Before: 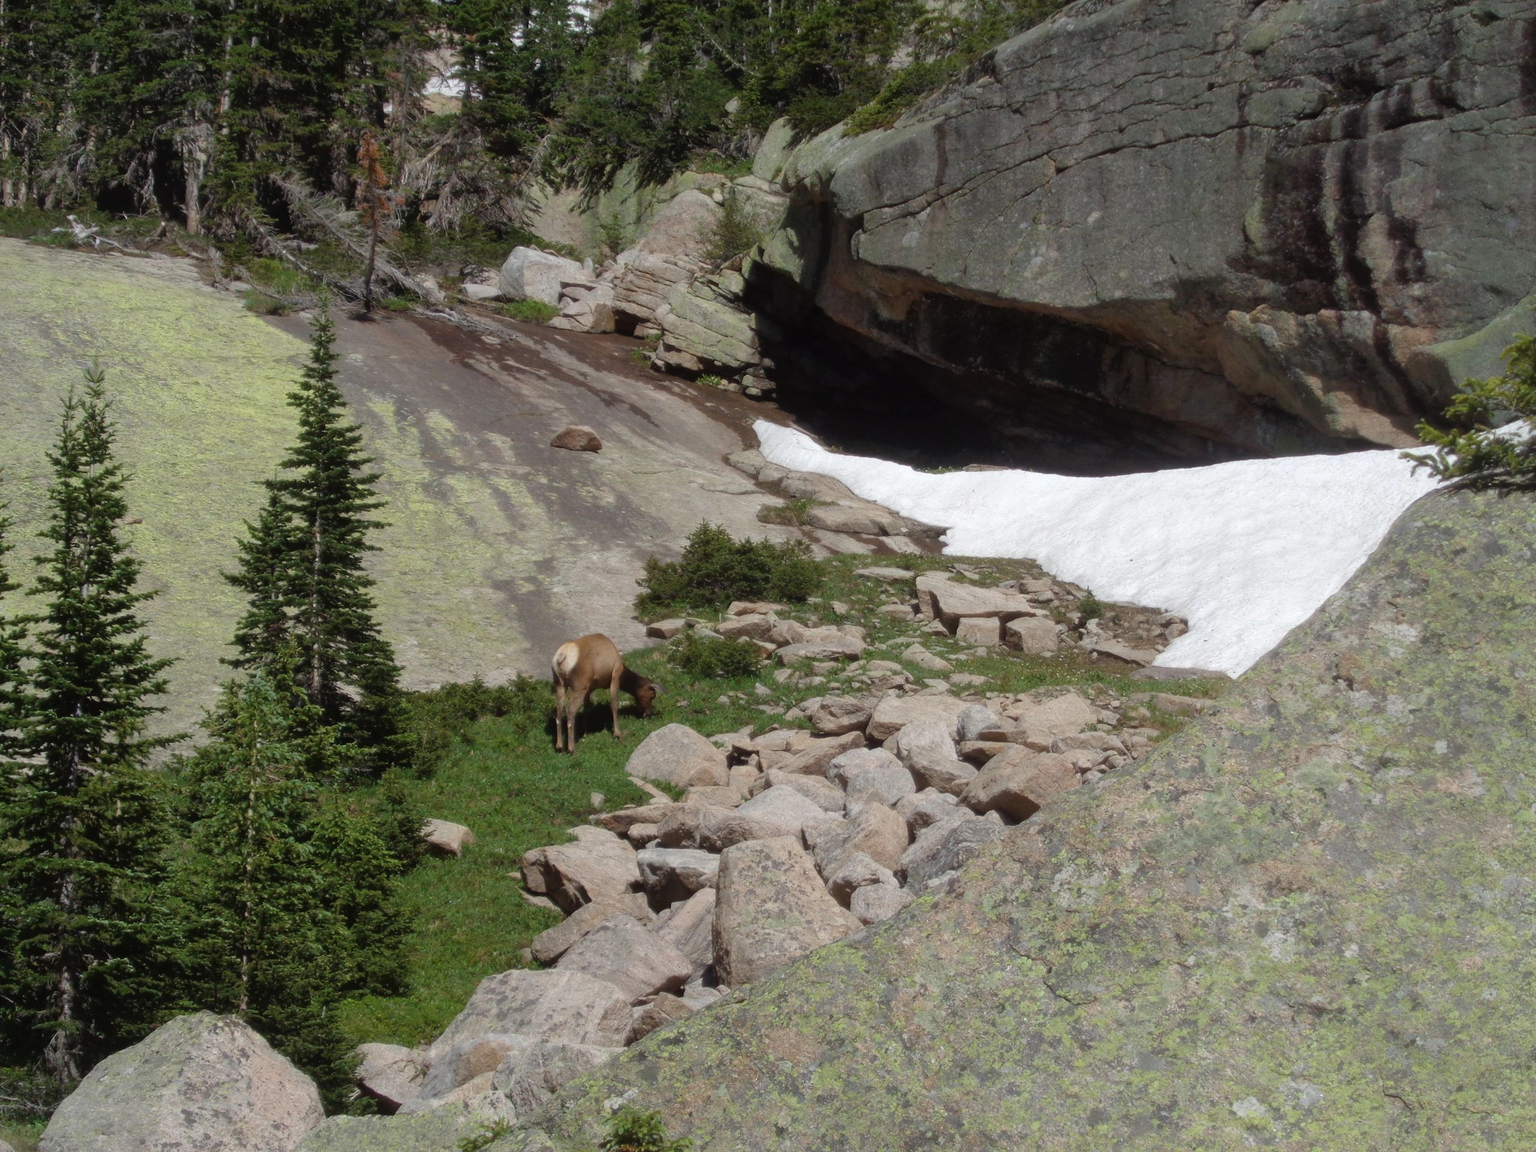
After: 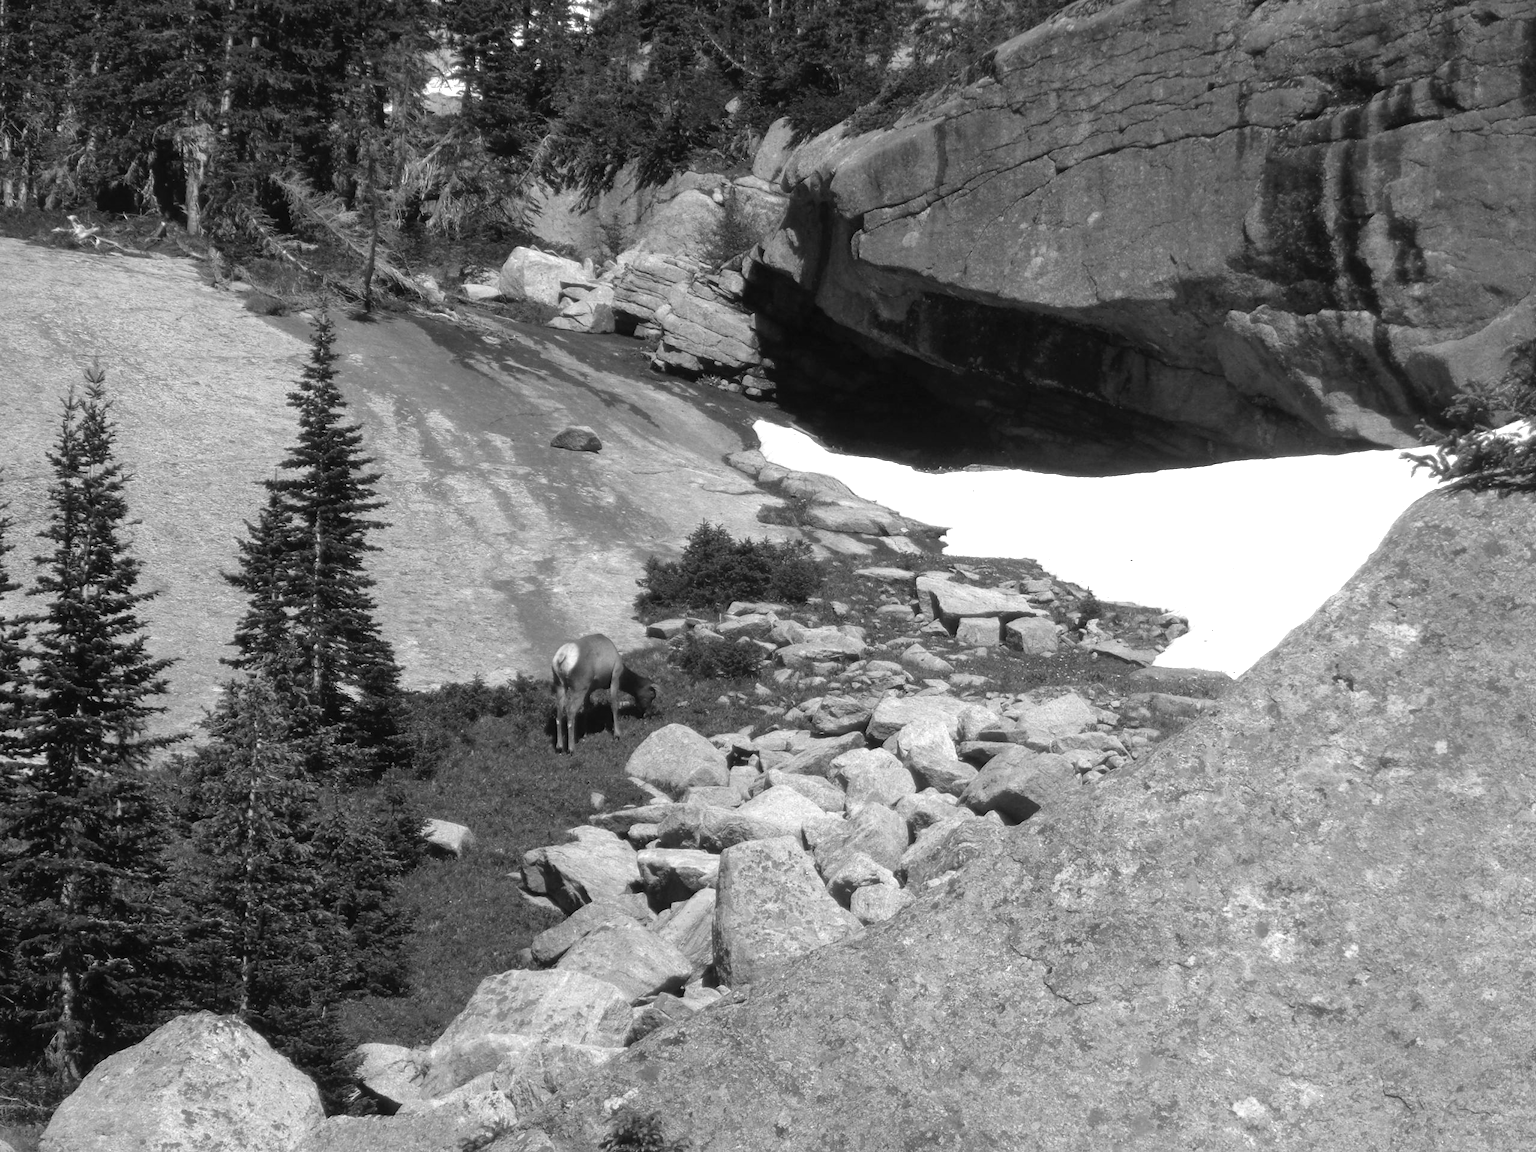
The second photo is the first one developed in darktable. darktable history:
color balance rgb: linear chroma grading › global chroma 10%, perceptual saturation grading › global saturation 40%, perceptual brilliance grading › global brilliance 30%, global vibrance 20%
color calibration: output gray [0.246, 0.254, 0.501, 0], gray › normalize channels true, illuminant same as pipeline (D50), adaptation XYZ, x 0.346, y 0.359, gamut compression 0
tone equalizer: on, module defaults
monochrome: a 32, b 64, size 2.3
